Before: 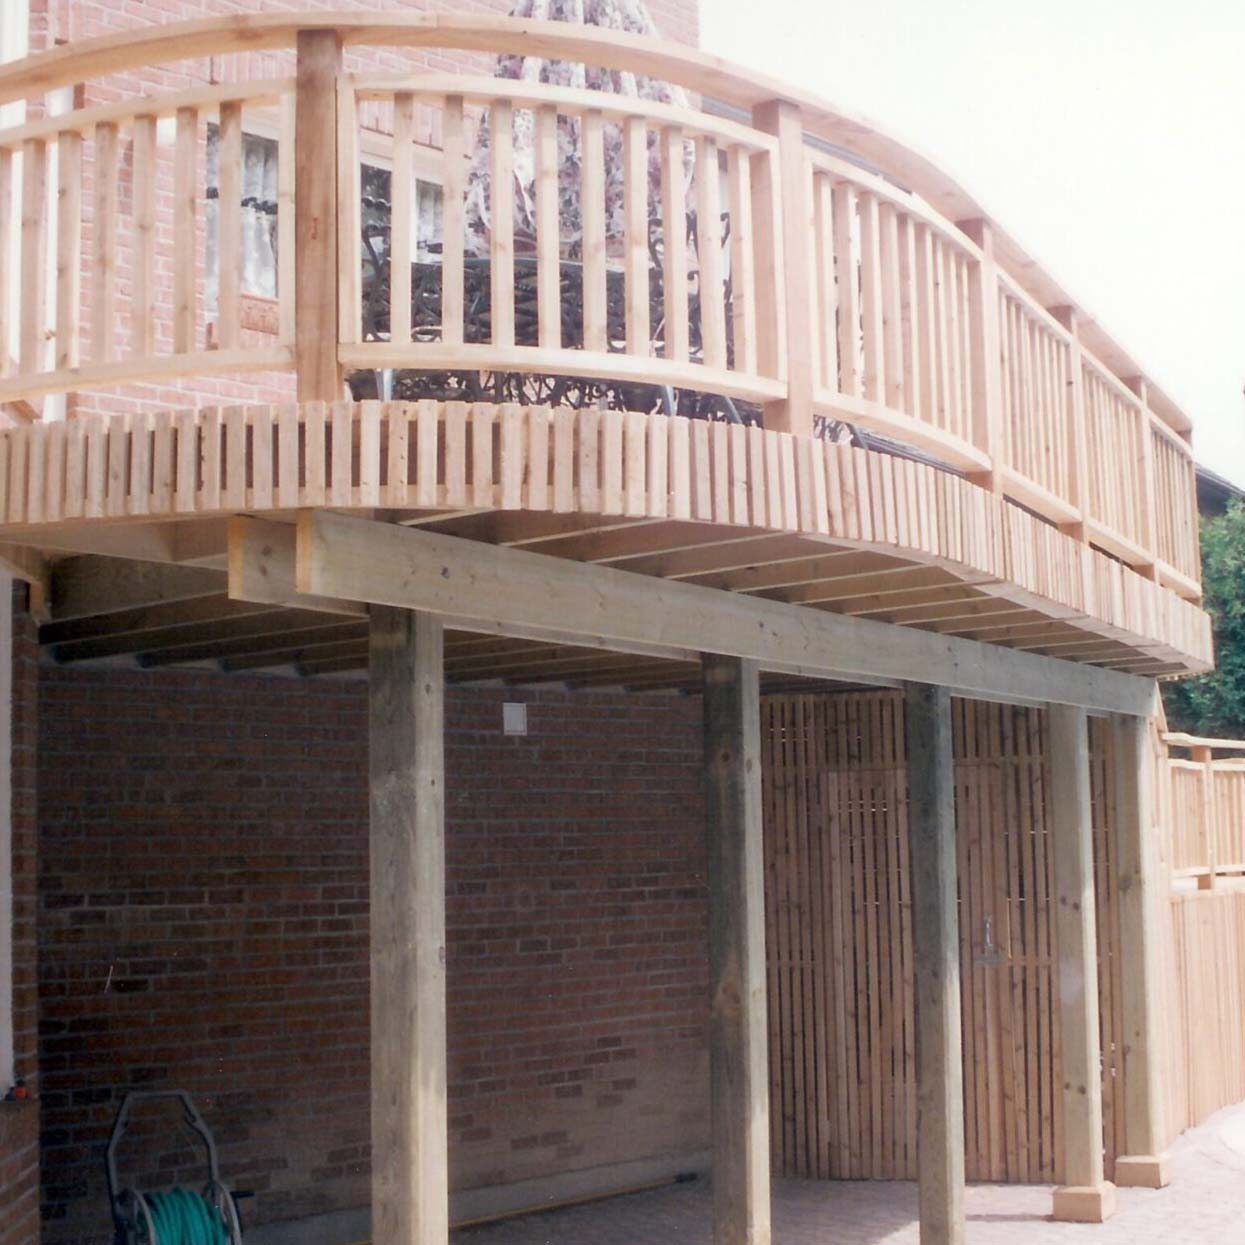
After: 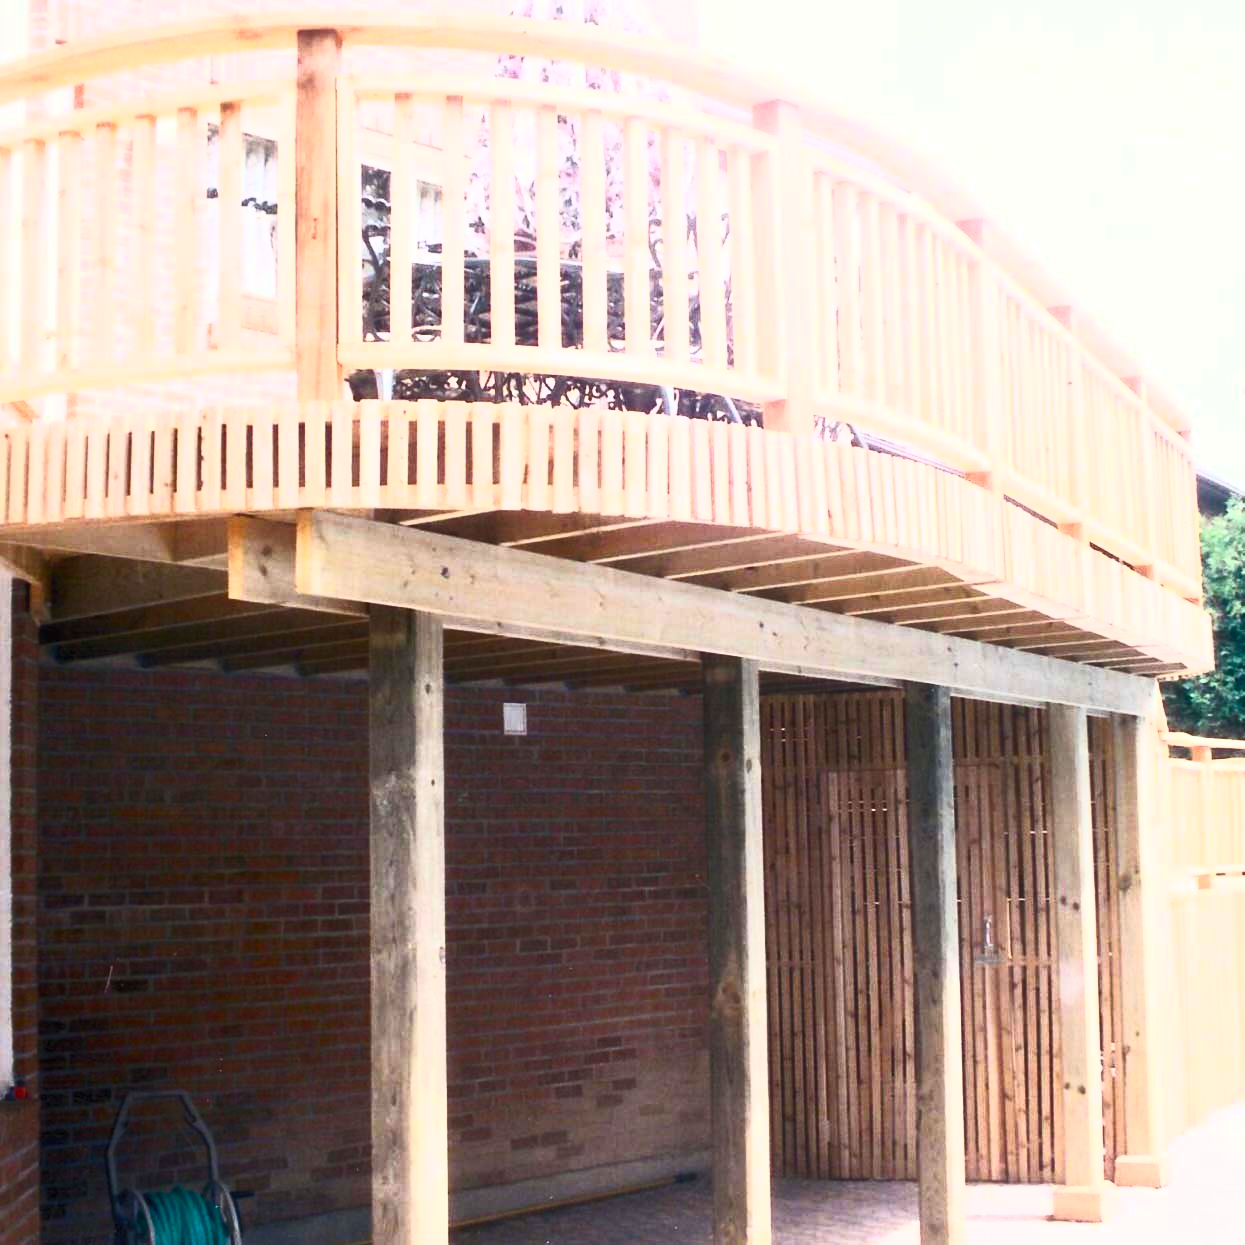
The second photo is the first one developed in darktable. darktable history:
contrast brightness saturation: contrast 0.821, brightness 0.592, saturation 0.601
